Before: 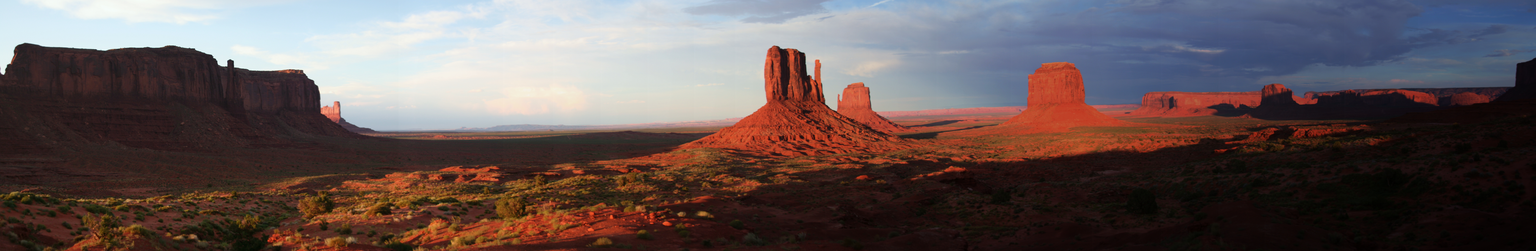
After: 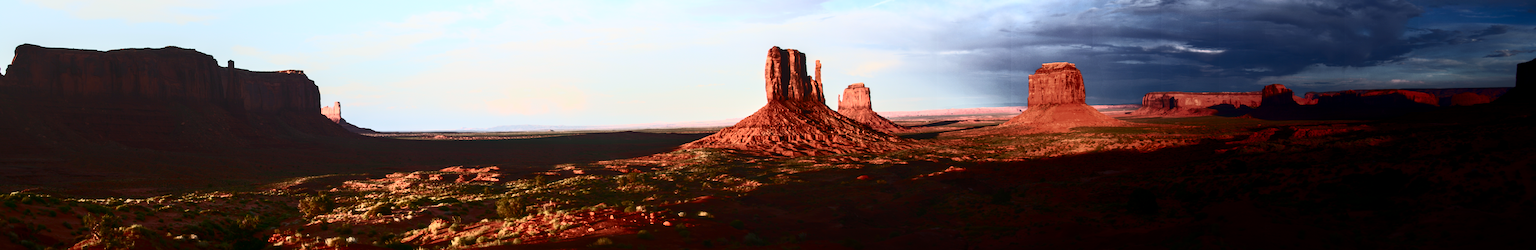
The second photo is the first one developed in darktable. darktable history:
contrast brightness saturation: contrast 0.93, brightness 0.2
white balance: red 0.988, blue 1.017
local contrast: on, module defaults
